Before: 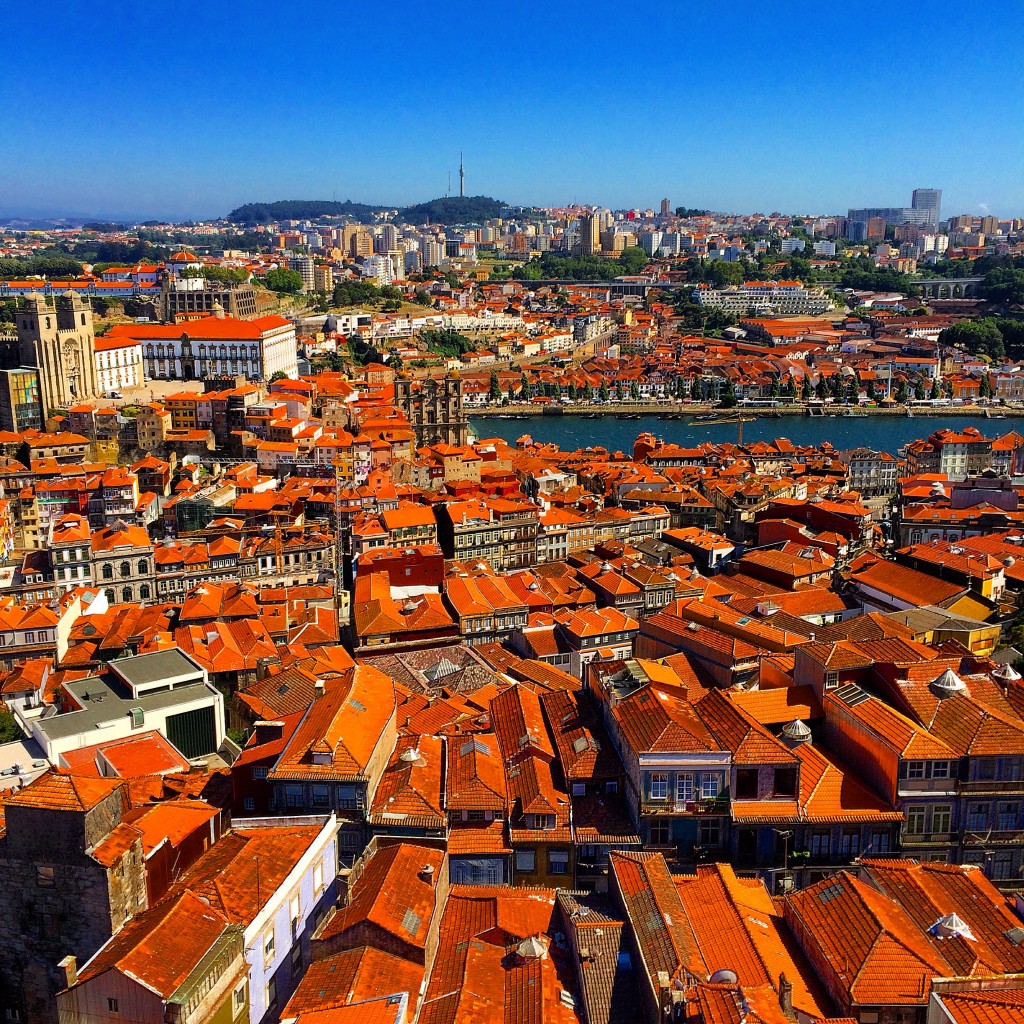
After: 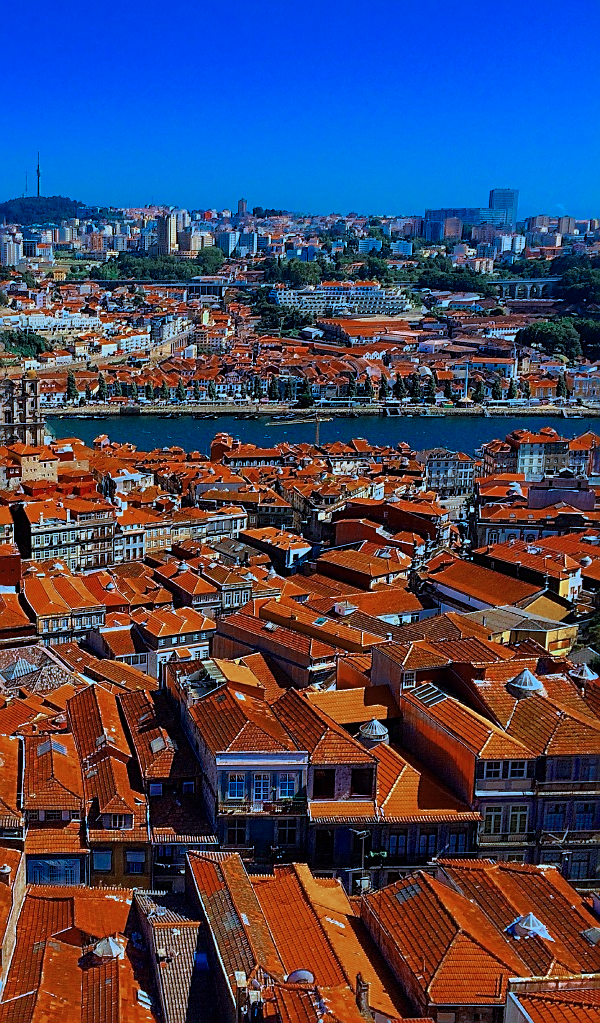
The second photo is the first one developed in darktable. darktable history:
sharpen: on, module defaults
color balance rgb: perceptual saturation grading › global saturation 20%, global vibrance 20%
color correction: highlights a* -9.73, highlights b* -21.22
color calibration: illuminant custom, x 0.39, y 0.392, temperature 3856.94 K
crop: left 41.402%
color zones: curves: ch0 [(0, 0.5) (0.125, 0.4) (0.25, 0.5) (0.375, 0.4) (0.5, 0.4) (0.625, 0.35) (0.75, 0.35) (0.875, 0.5)]; ch1 [(0, 0.35) (0.125, 0.45) (0.25, 0.35) (0.375, 0.35) (0.5, 0.35) (0.625, 0.35) (0.75, 0.45) (0.875, 0.35)]; ch2 [(0, 0.6) (0.125, 0.5) (0.25, 0.5) (0.375, 0.6) (0.5, 0.6) (0.625, 0.5) (0.75, 0.5) (0.875, 0.5)]
